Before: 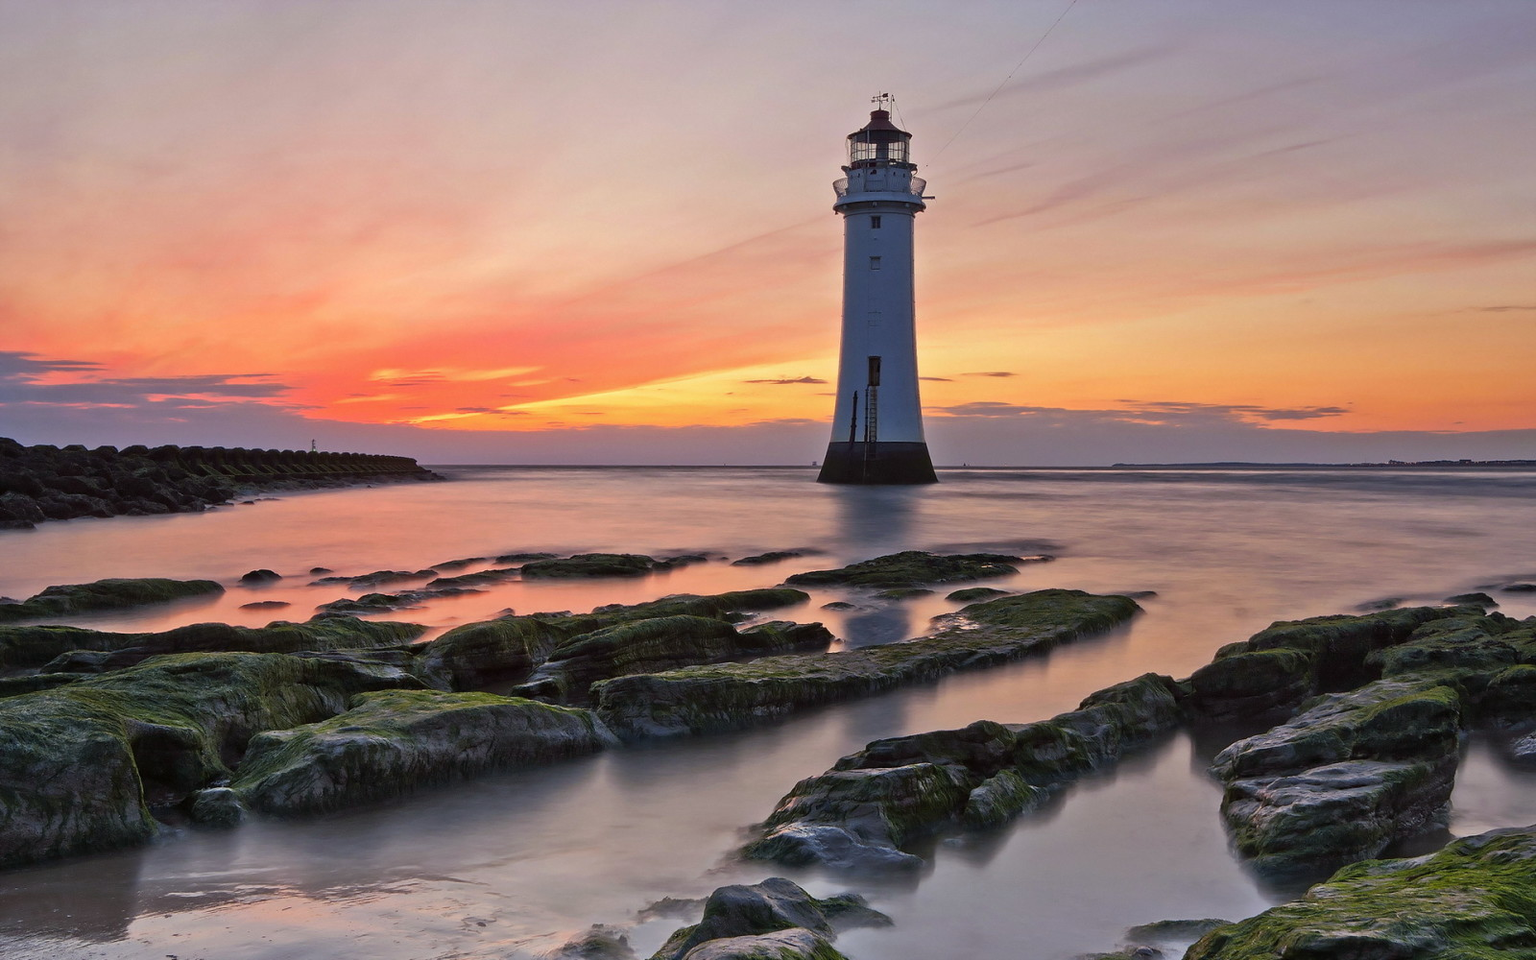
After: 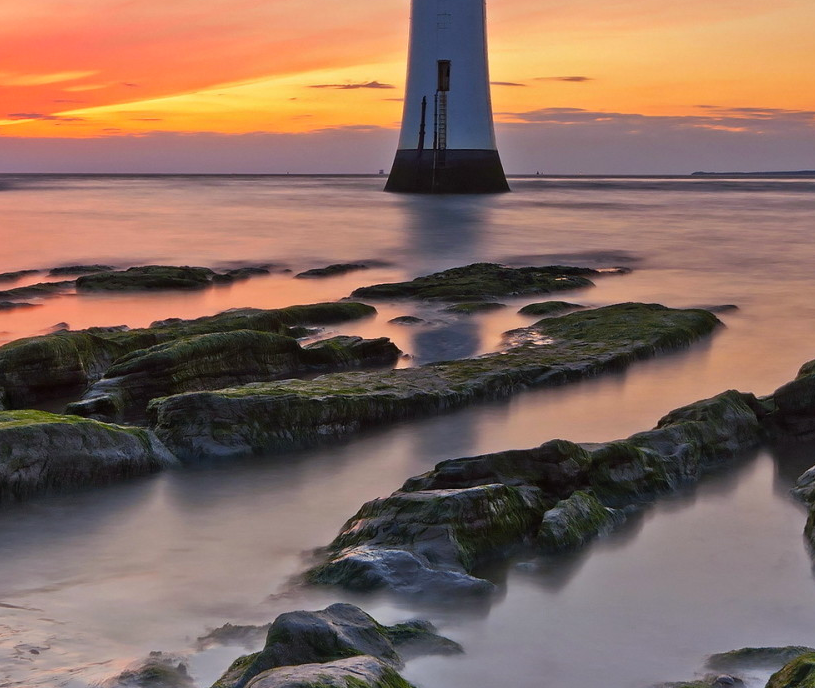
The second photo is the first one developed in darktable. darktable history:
crop and rotate: left 29.237%, top 31.152%, right 19.807%
color balance: output saturation 110%
